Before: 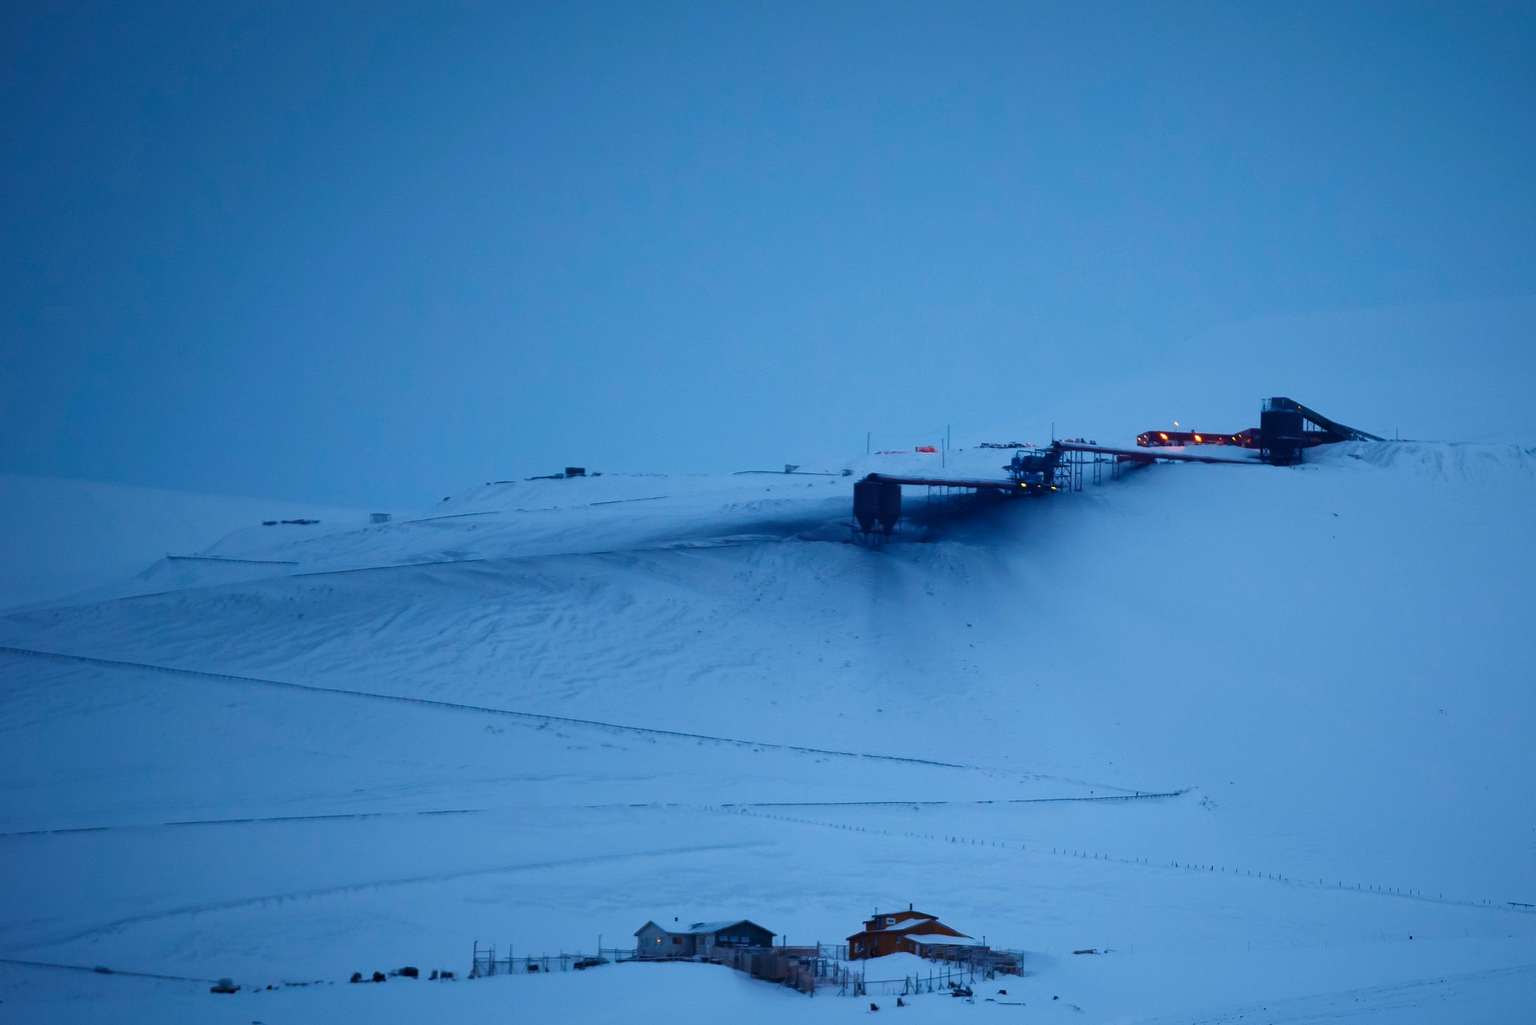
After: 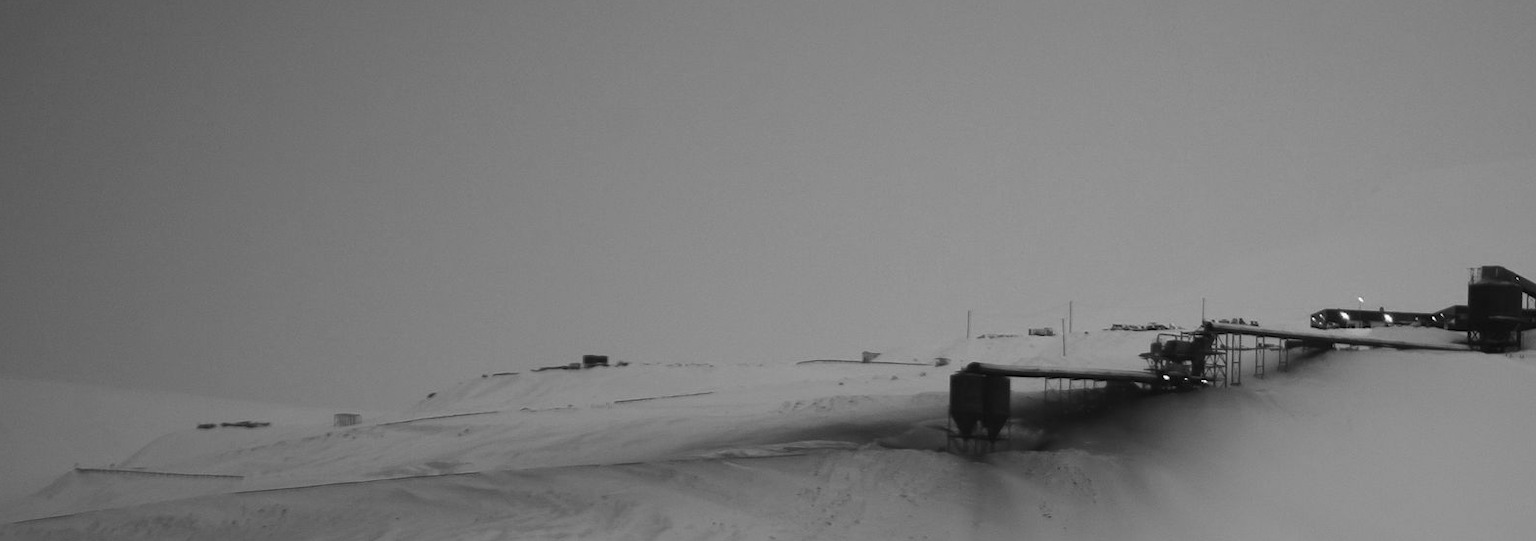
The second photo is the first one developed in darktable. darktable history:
bloom: size 40%
color correction: highlights a* -10.69, highlights b* -19.19
crop: left 7.036%, top 18.398%, right 14.379%, bottom 40.043%
monochrome: on, module defaults
